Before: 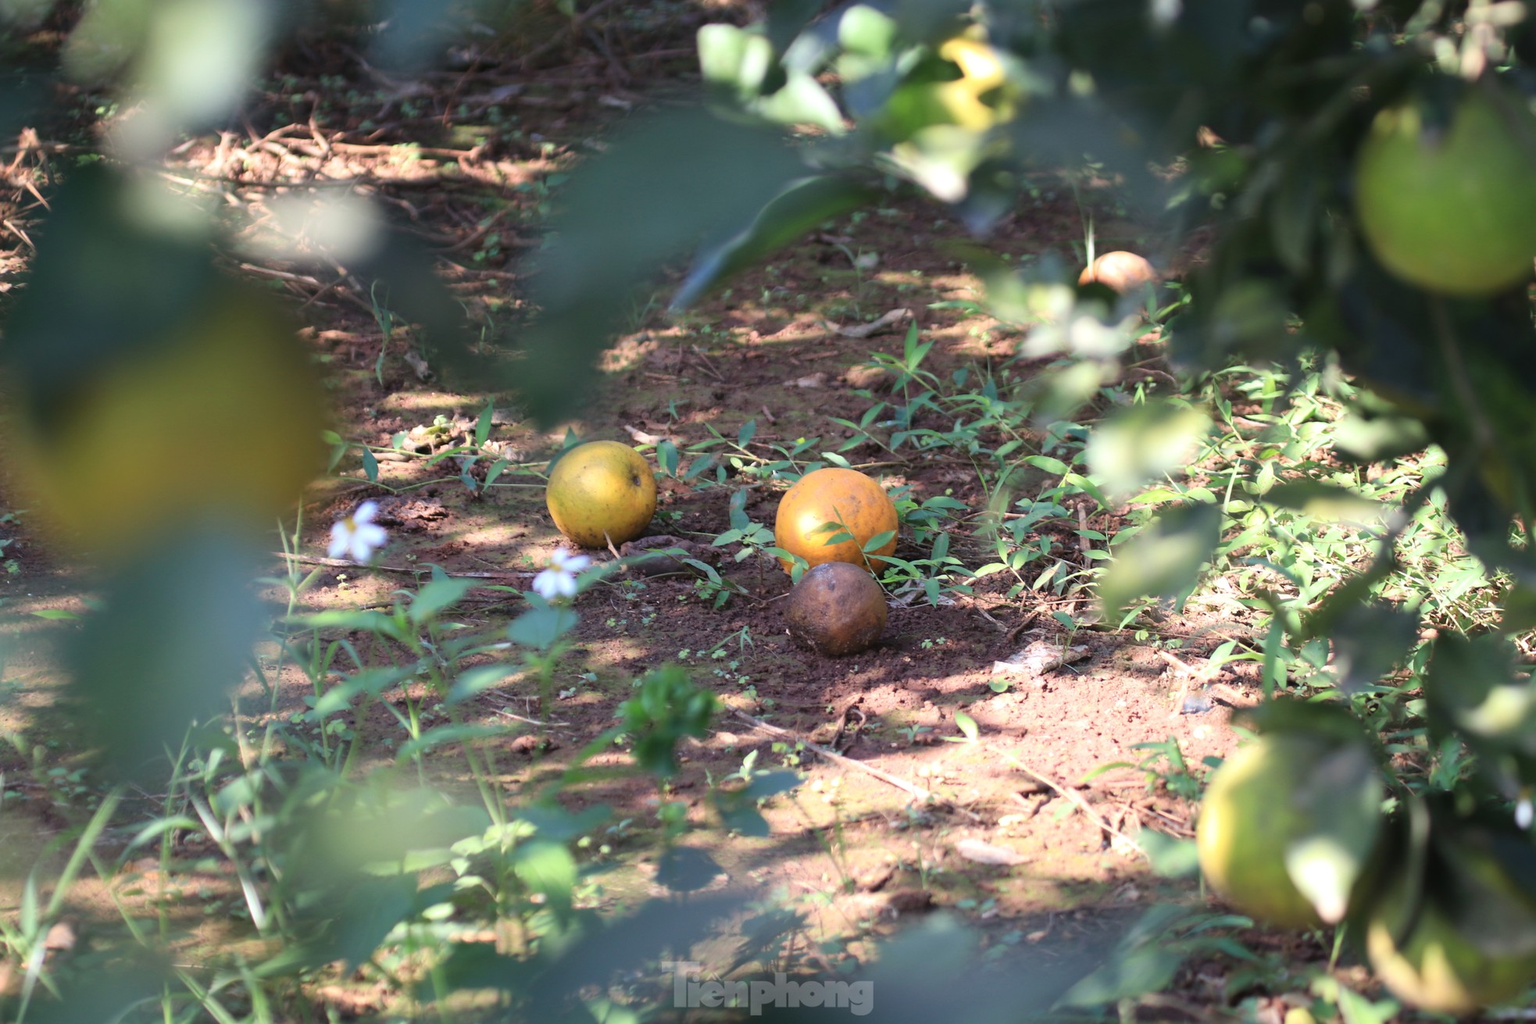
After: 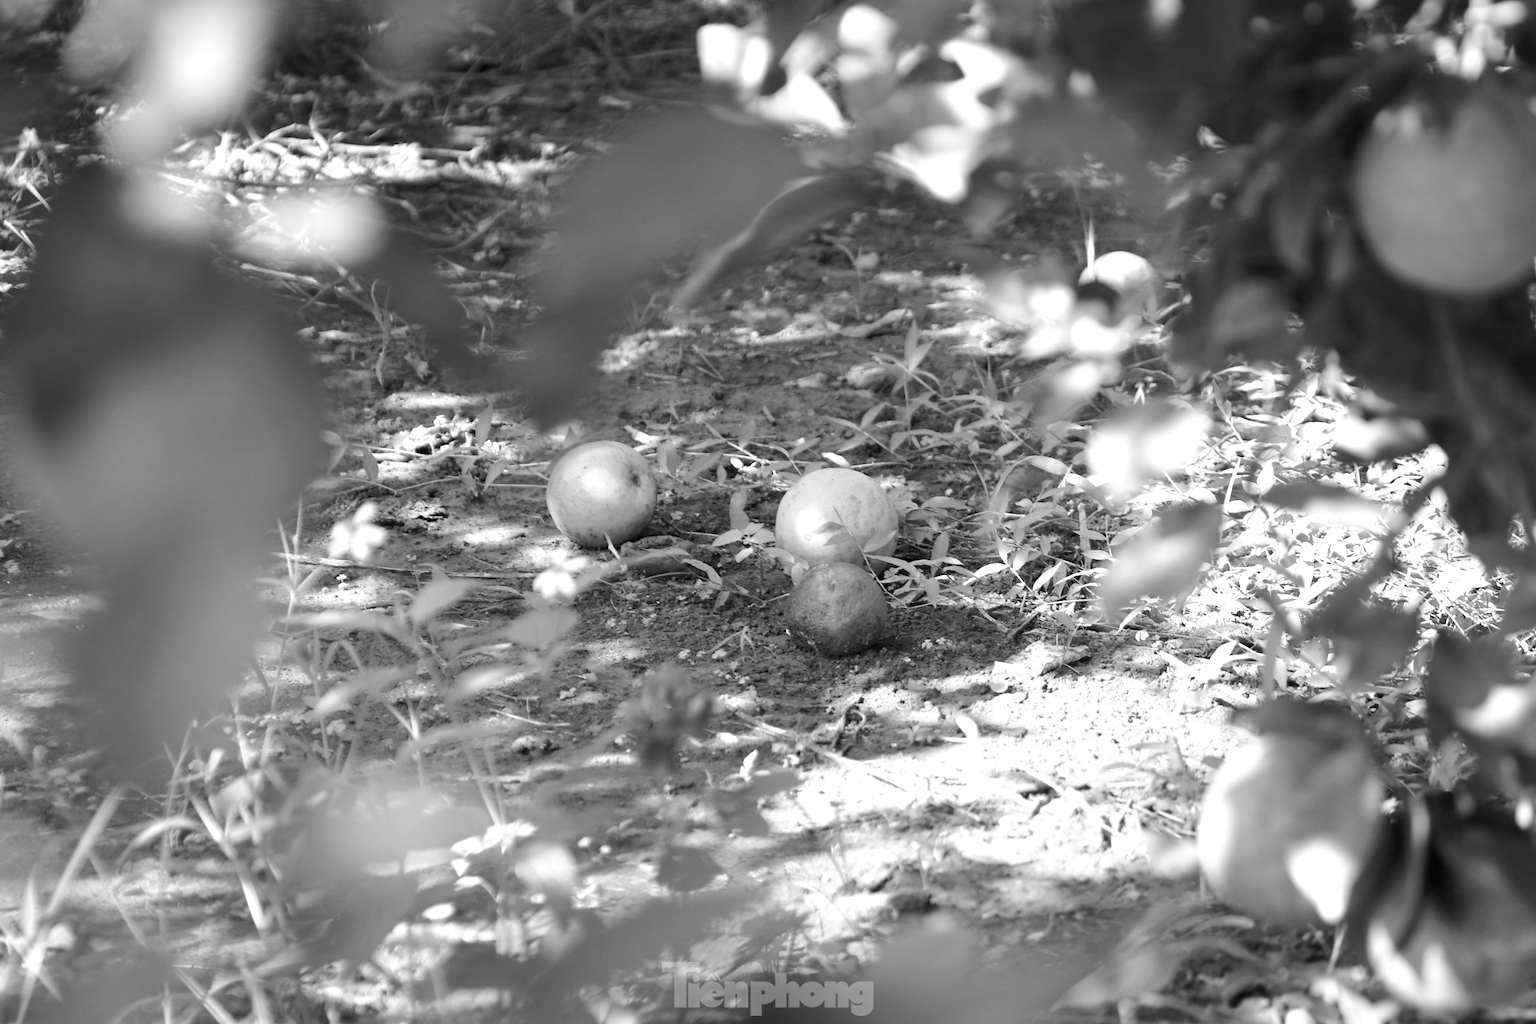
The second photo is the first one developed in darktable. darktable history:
color balance rgb: perceptual saturation grading › global saturation 25%, perceptual brilliance grading › mid-tones 10%, perceptual brilliance grading › shadows 15%, global vibrance 20%
exposure: black level correction 0.003, exposure 0.383 EV, compensate highlight preservation false
monochrome: on, module defaults
